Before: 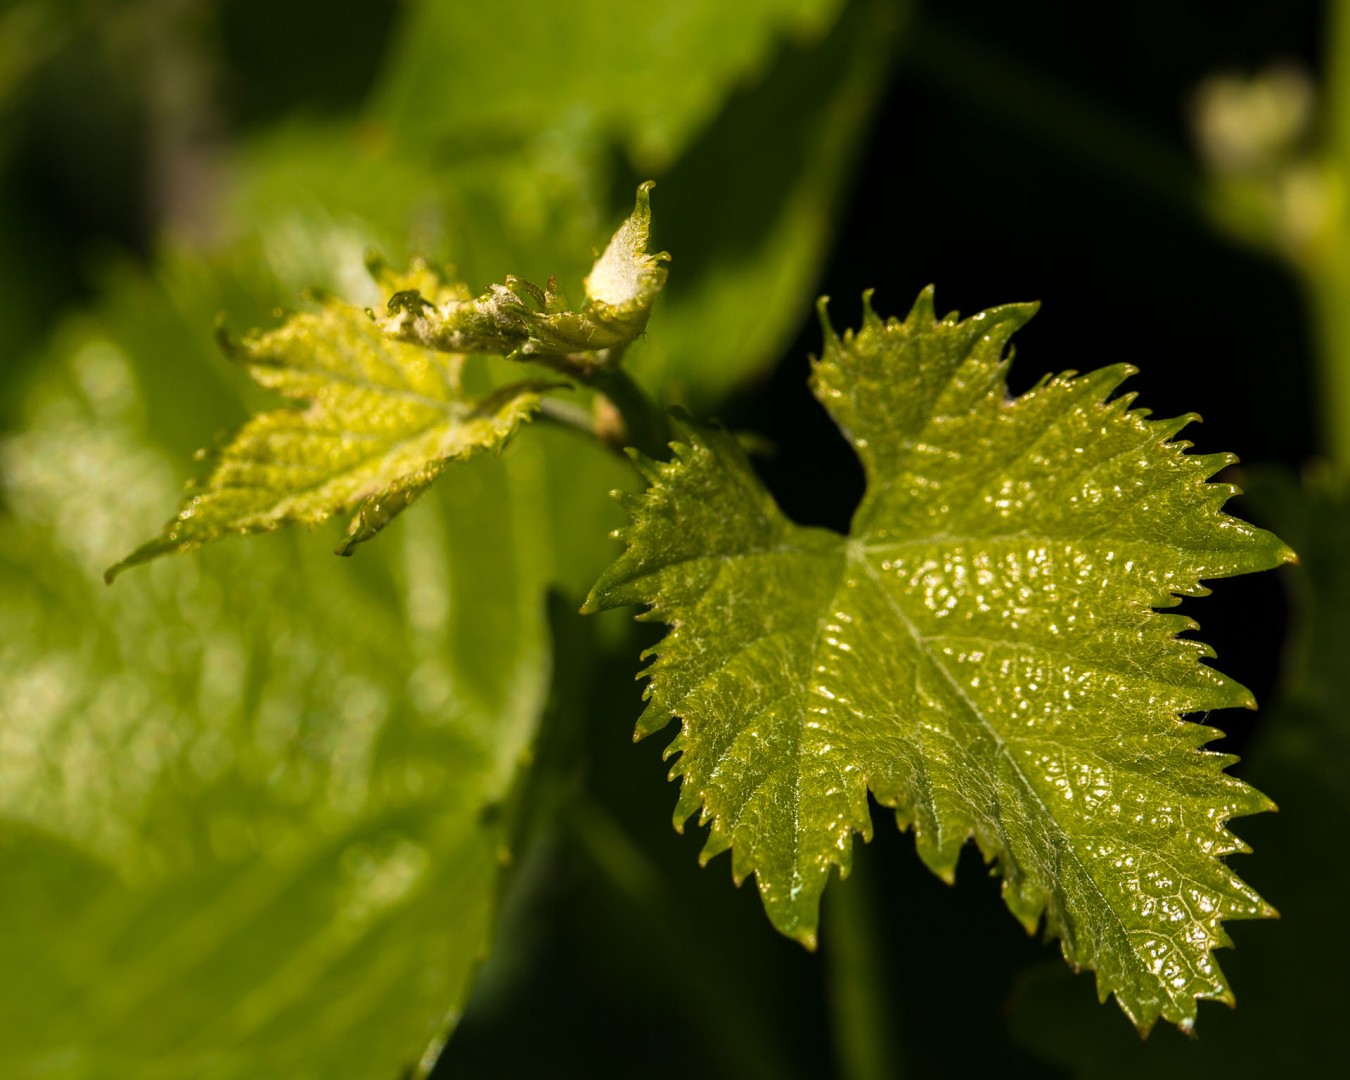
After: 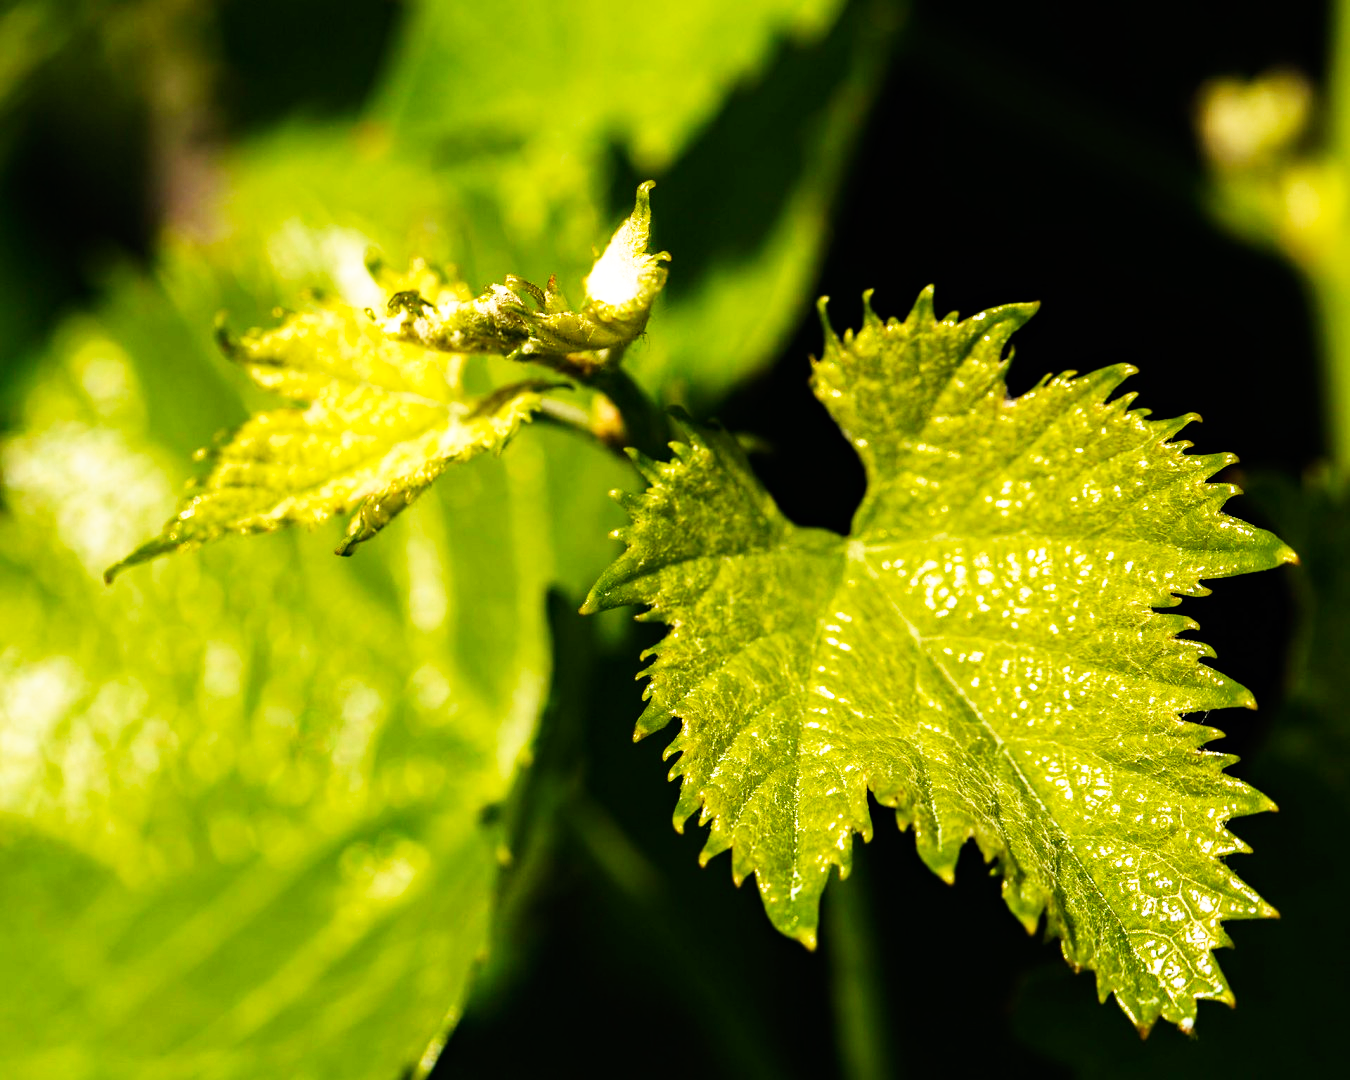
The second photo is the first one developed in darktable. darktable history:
haze removal: compatibility mode true, adaptive false
base curve: curves: ch0 [(0, 0) (0.007, 0.004) (0.027, 0.03) (0.046, 0.07) (0.207, 0.54) (0.442, 0.872) (0.673, 0.972) (1, 1)], preserve colors none
